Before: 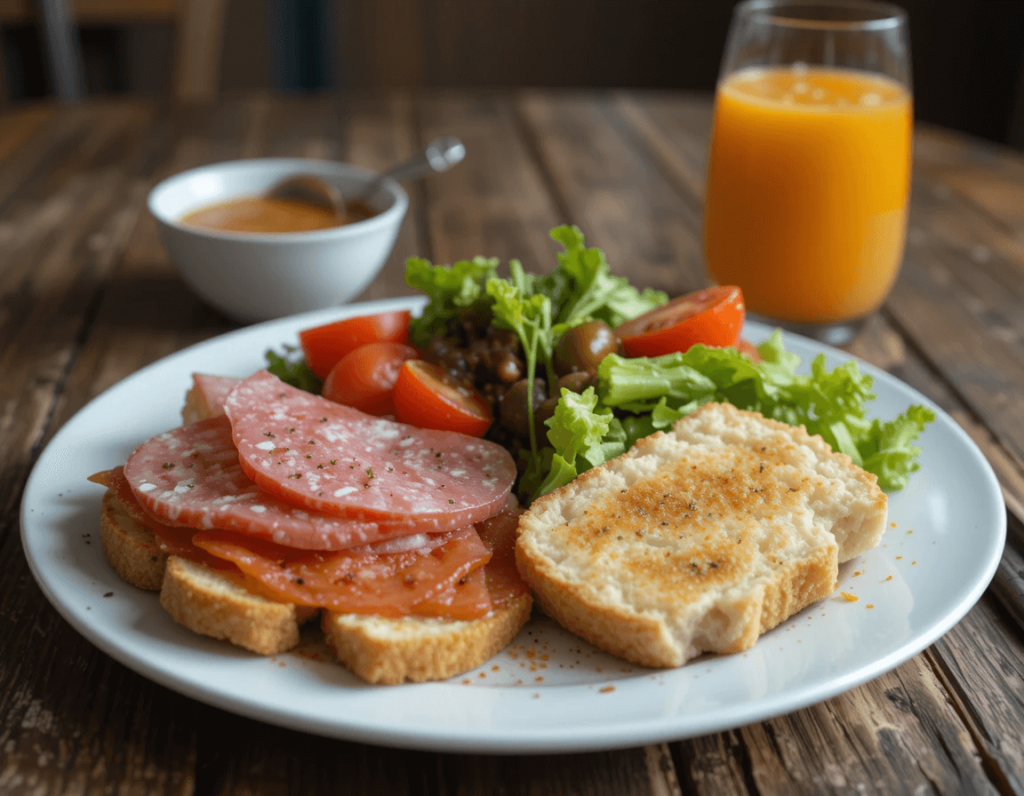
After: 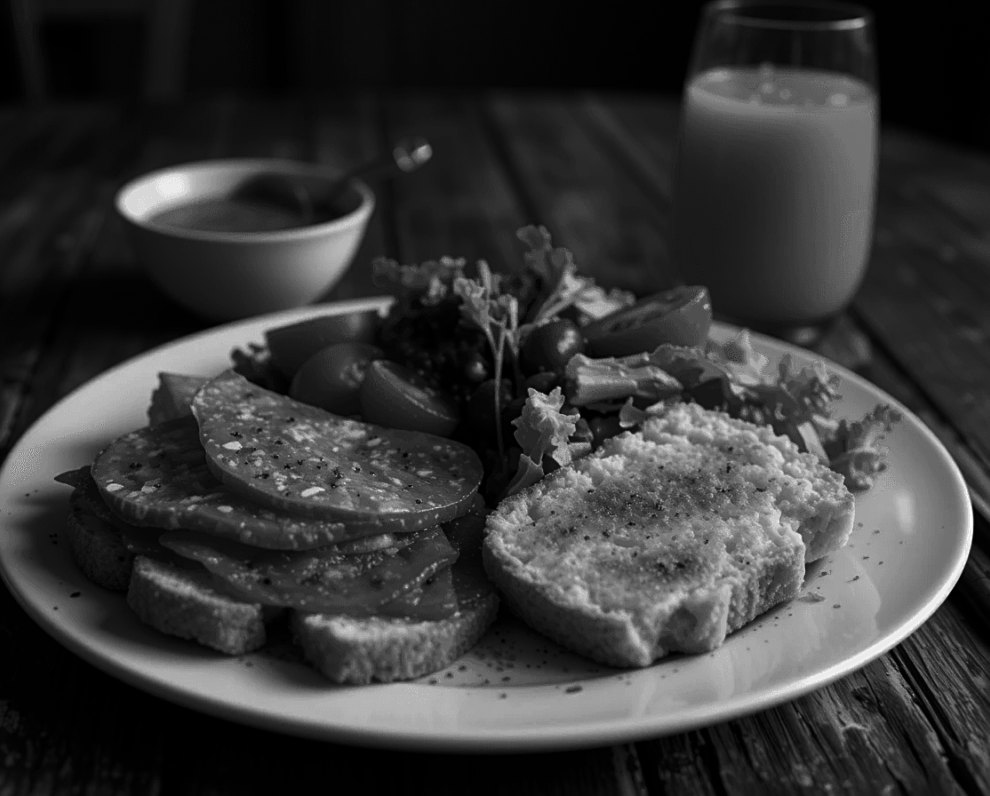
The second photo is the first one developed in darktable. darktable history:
contrast brightness saturation: contrast -0.03, brightness -0.59, saturation -1
crop and rotate: left 3.238%
sharpen: on, module defaults
